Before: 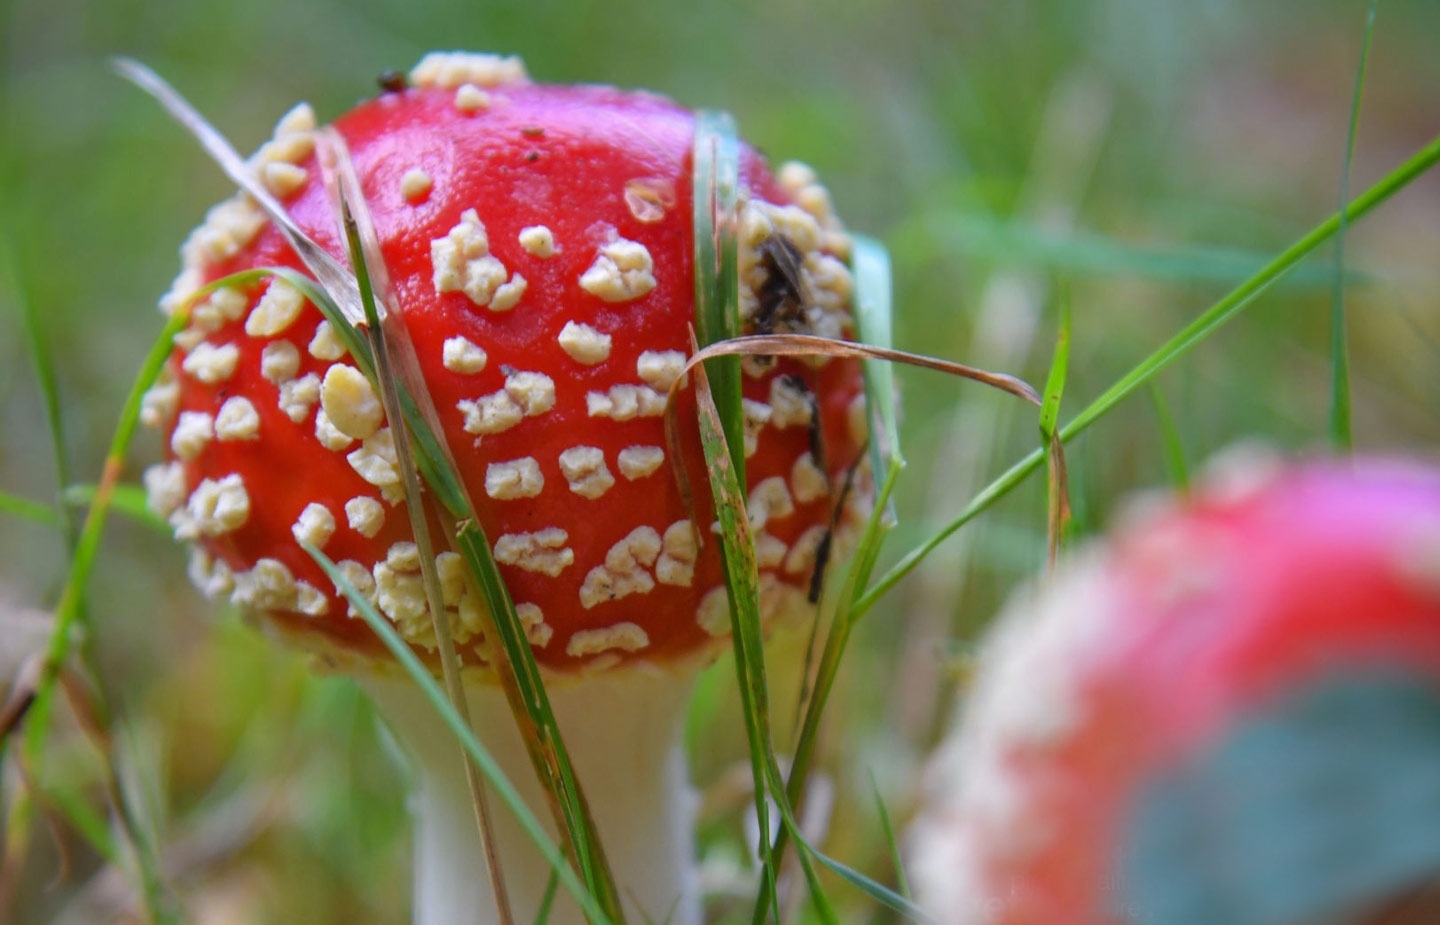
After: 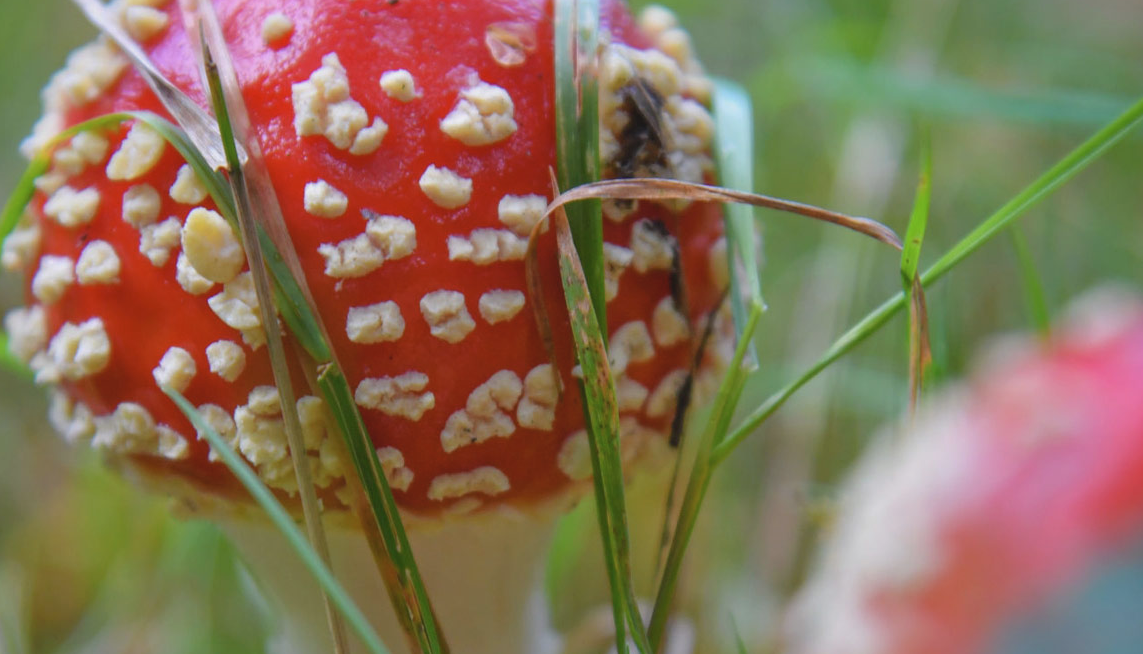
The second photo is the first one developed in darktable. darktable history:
contrast brightness saturation: contrast -0.1, saturation -0.1
crop: left 9.712%, top 16.928%, right 10.845%, bottom 12.332%
